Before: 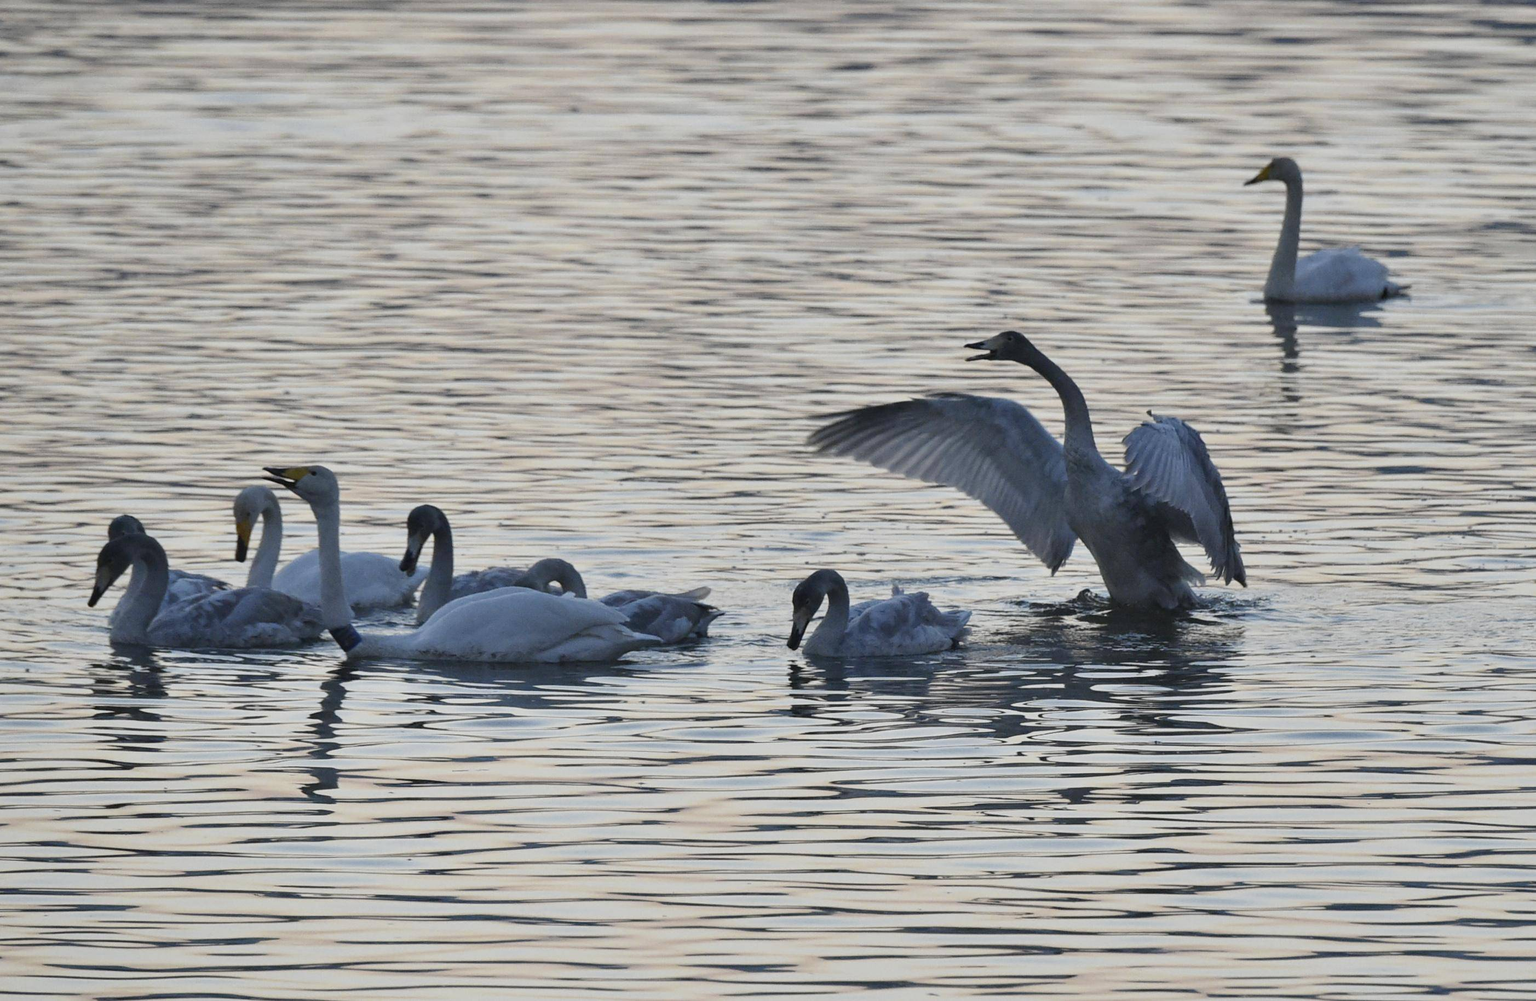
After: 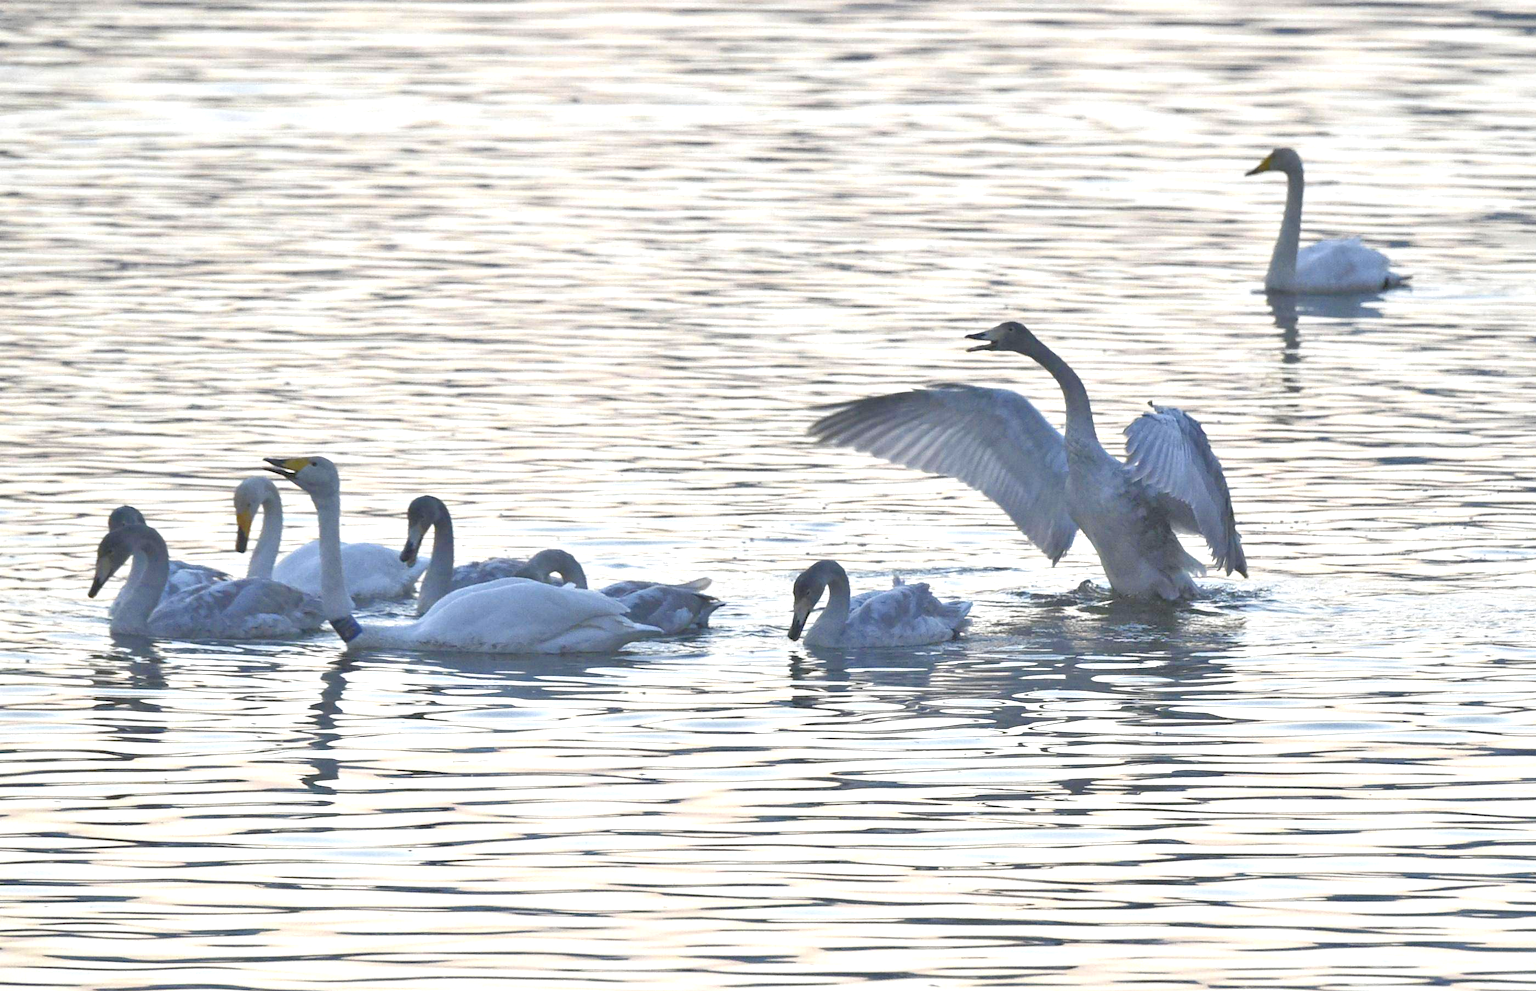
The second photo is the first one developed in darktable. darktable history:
exposure: black level correction 0, exposure 1.001 EV, compensate highlight preservation false
crop: top 1.025%, right 0.062%
tone equalizer: -7 EV 0.147 EV, -6 EV 0.591 EV, -5 EV 1.14 EV, -4 EV 1.36 EV, -3 EV 1.15 EV, -2 EV 0.6 EV, -1 EV 0.155 EV, luminance estimator HSV value / RGB max
